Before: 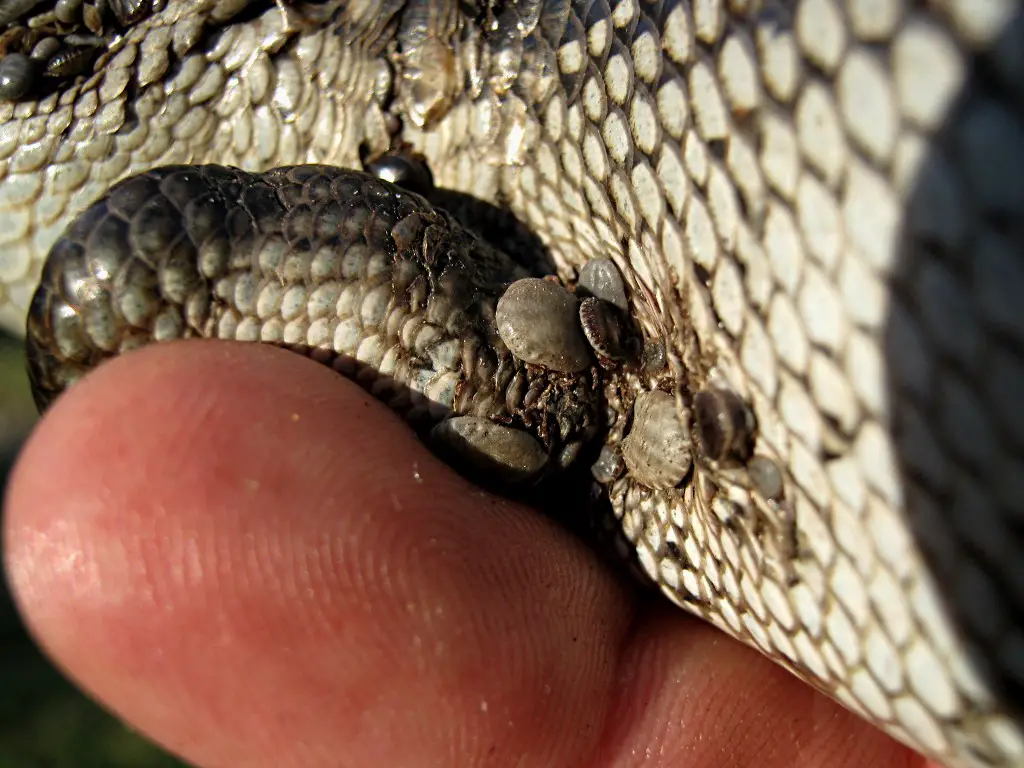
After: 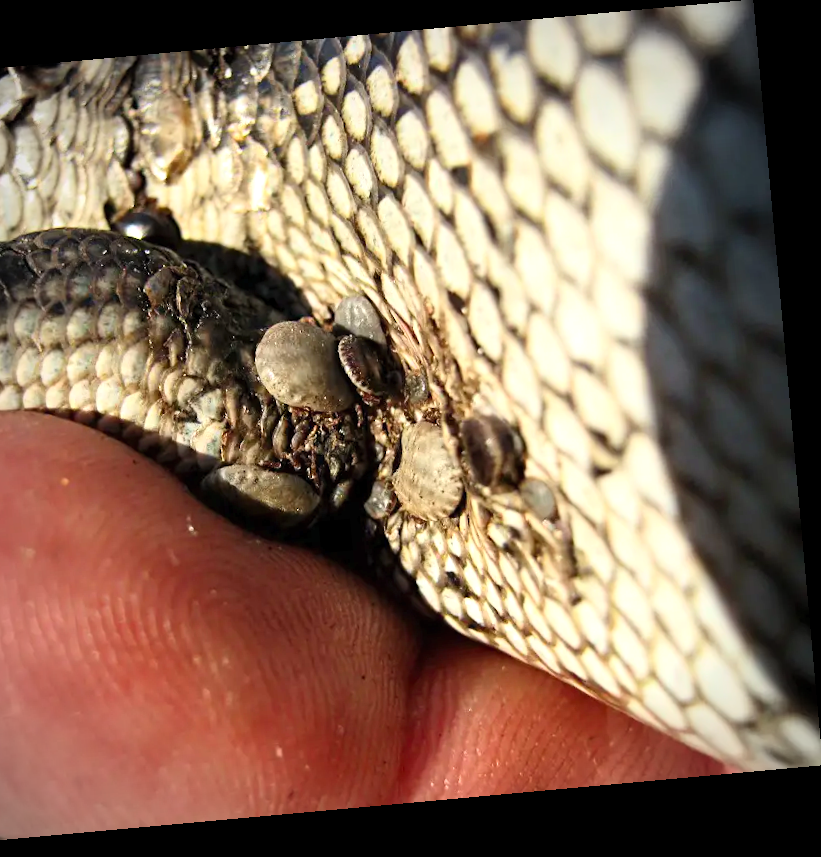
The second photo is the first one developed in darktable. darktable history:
vignetting: on, module defaults
rotate and perspective: rotation -5.2°, automatic cropping off
crop and rotate: left 24.6%
exposure: exposure 0.376 EV, compensate highlight preservation false
contrast brightness saturation: contrast 0.2, brightness 0.16, saturation 0.22
